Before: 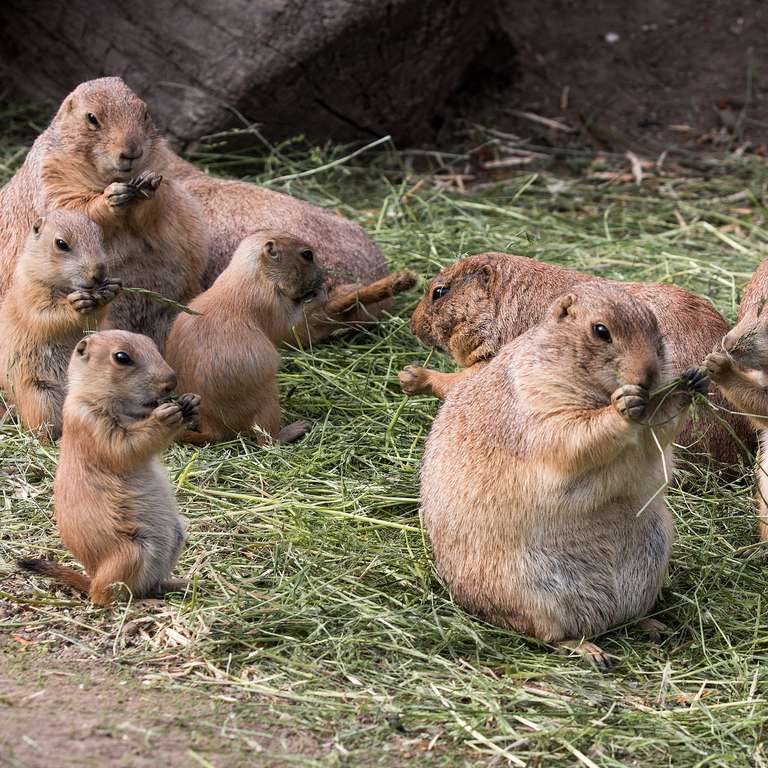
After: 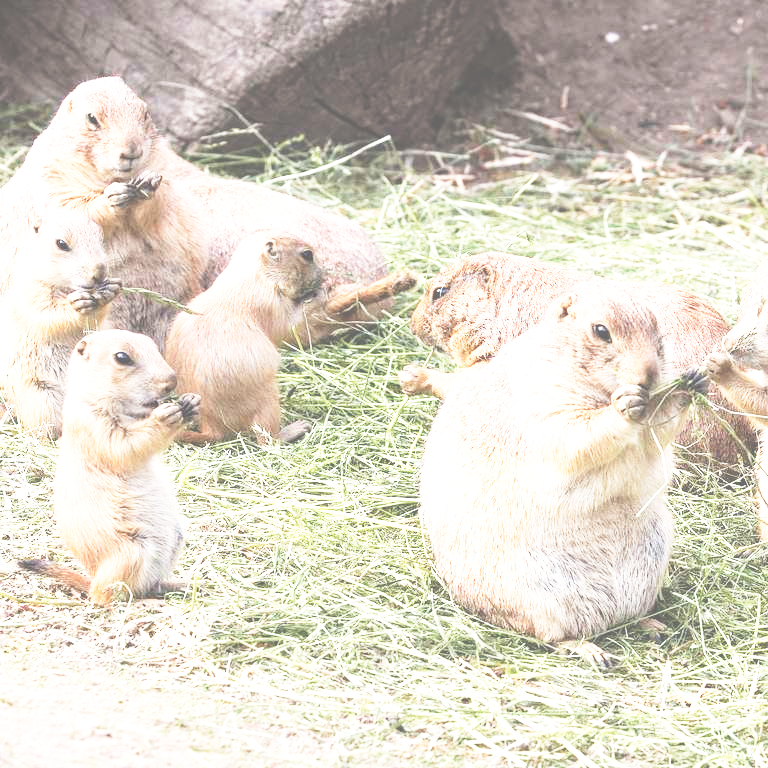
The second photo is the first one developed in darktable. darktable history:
base curve: curves: ch0 [(0, 0) (0.018, 0.026) (0.143, 0.37) (0.33, 0.731) (0.458, 0.853) (0.735, 0.965) (0.905, 0.986) (1, 1)], preserve colors none
exposure: black level correction -0.024, exposure 1.394 EV, compensate highlight preservation false
